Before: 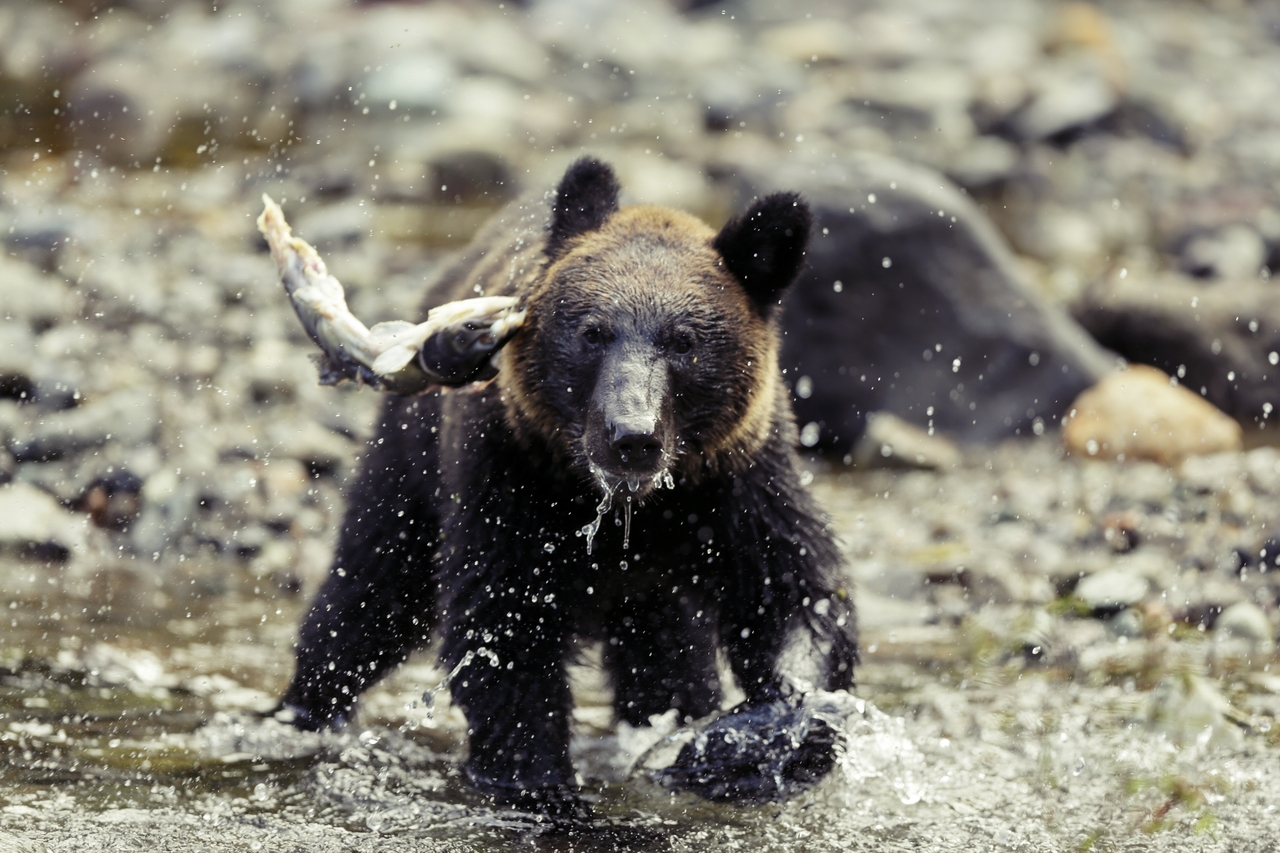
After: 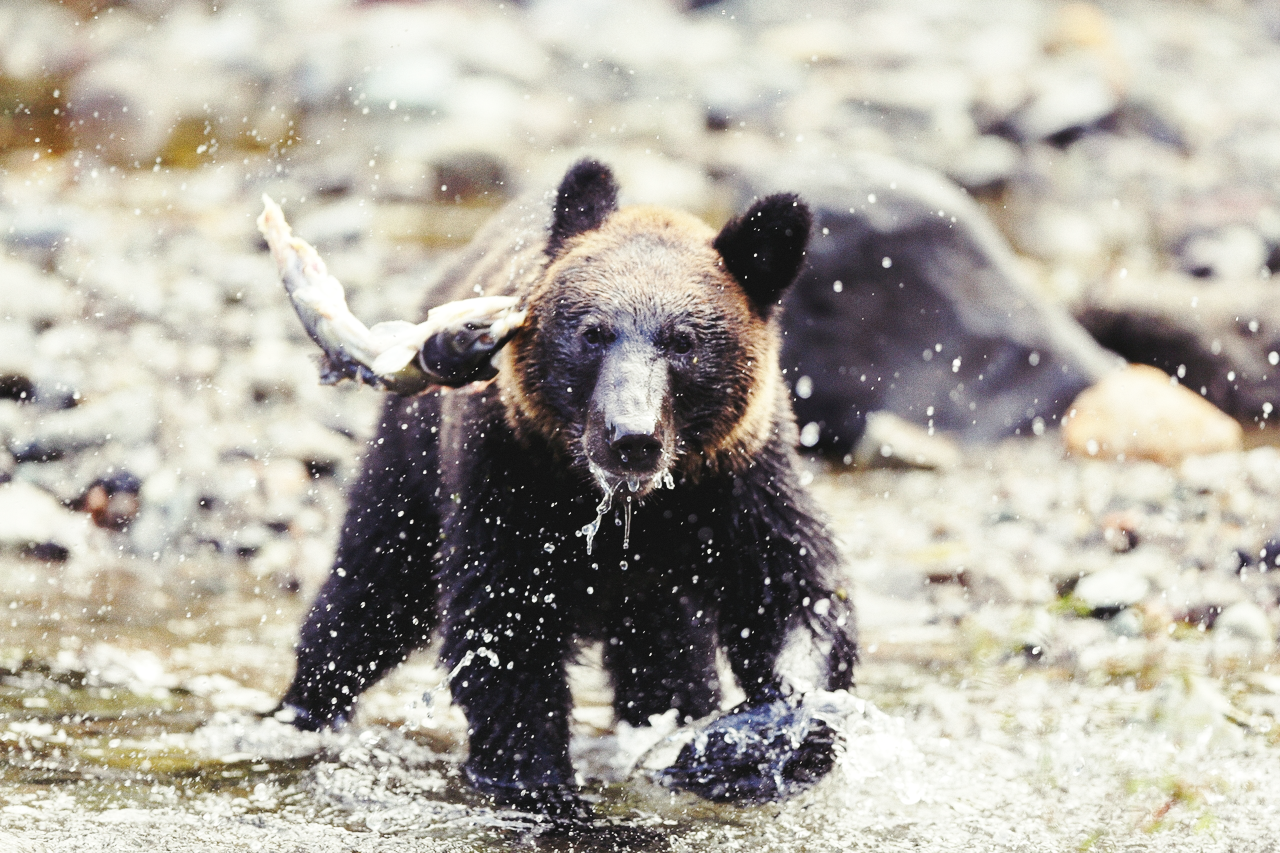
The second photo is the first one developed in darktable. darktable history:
base curve: curves: ch0 [(0, 0.007) (0.028, 0.063) (0.121, 0.311) (0.46, 0.743) (0.859, 0.957) (1, 1)], preserve colors none
grain: on, module defaults
exposure: exposure 0.127 EV, compensate highlight preservation false
